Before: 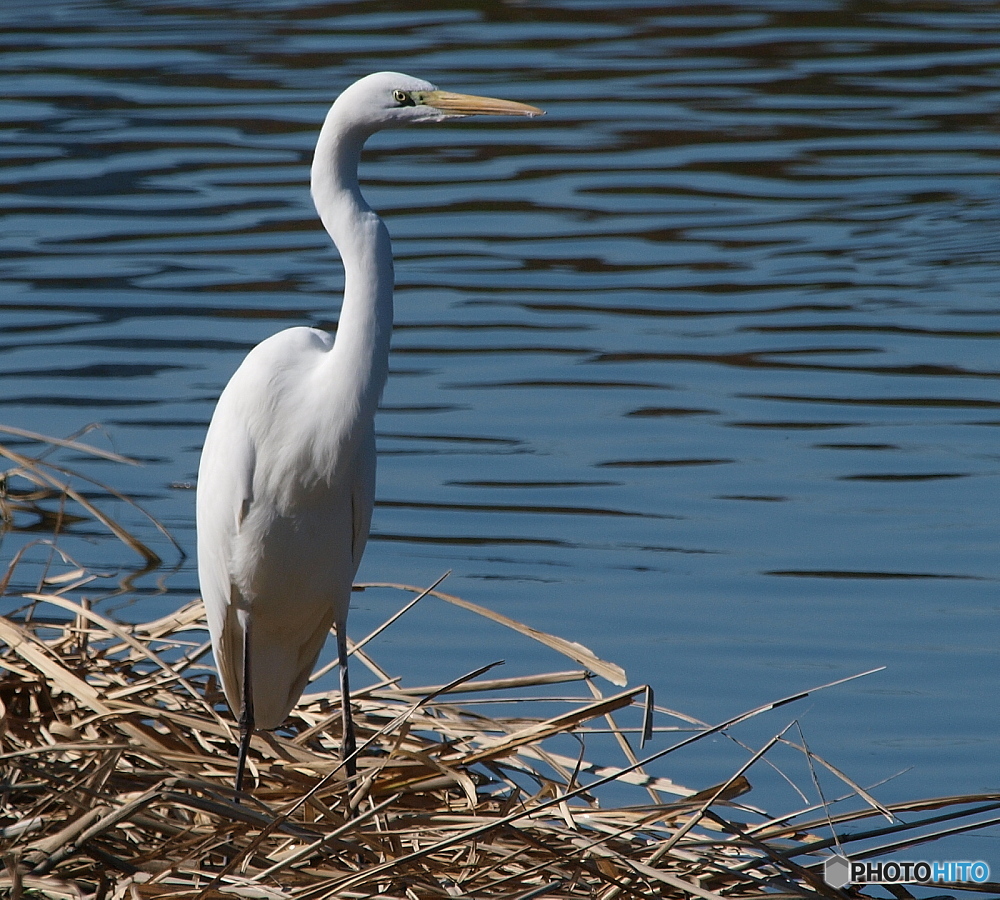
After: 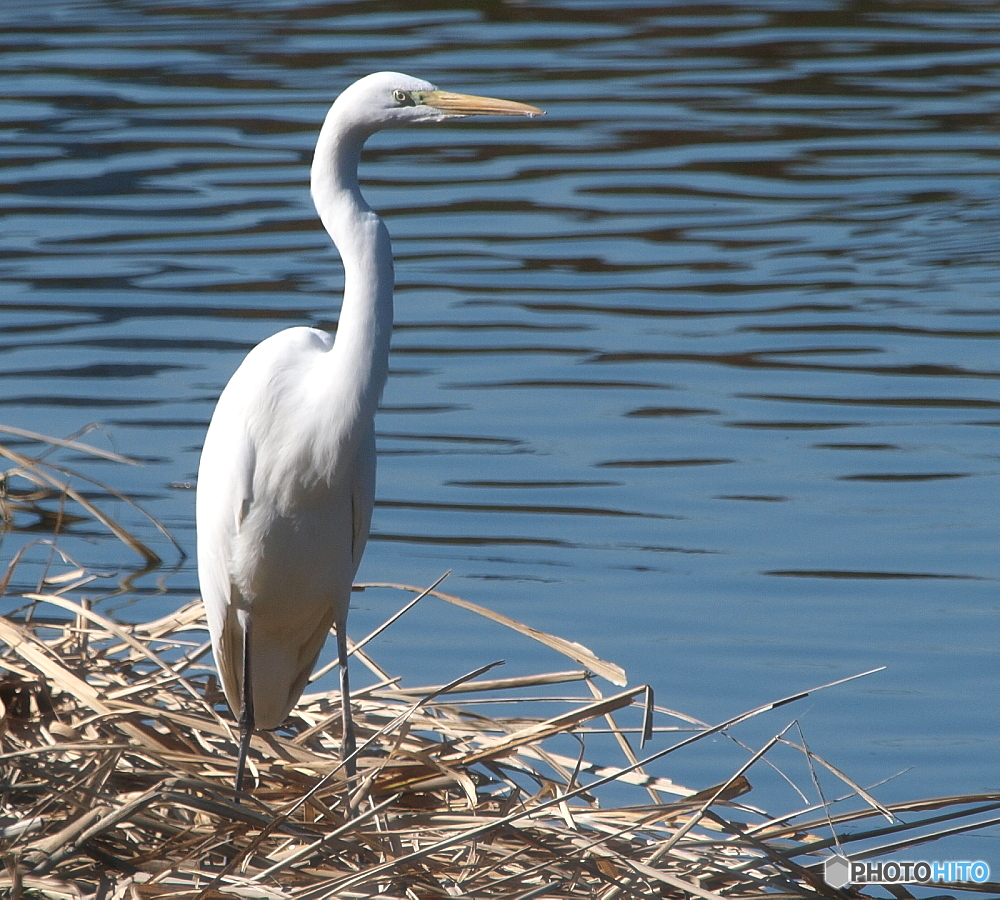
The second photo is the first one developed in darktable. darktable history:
haze removal: strength -0.107, compatibility mode true, adaptive false
exposure: exposure 0.486 EV, compensate highlight preservation false
